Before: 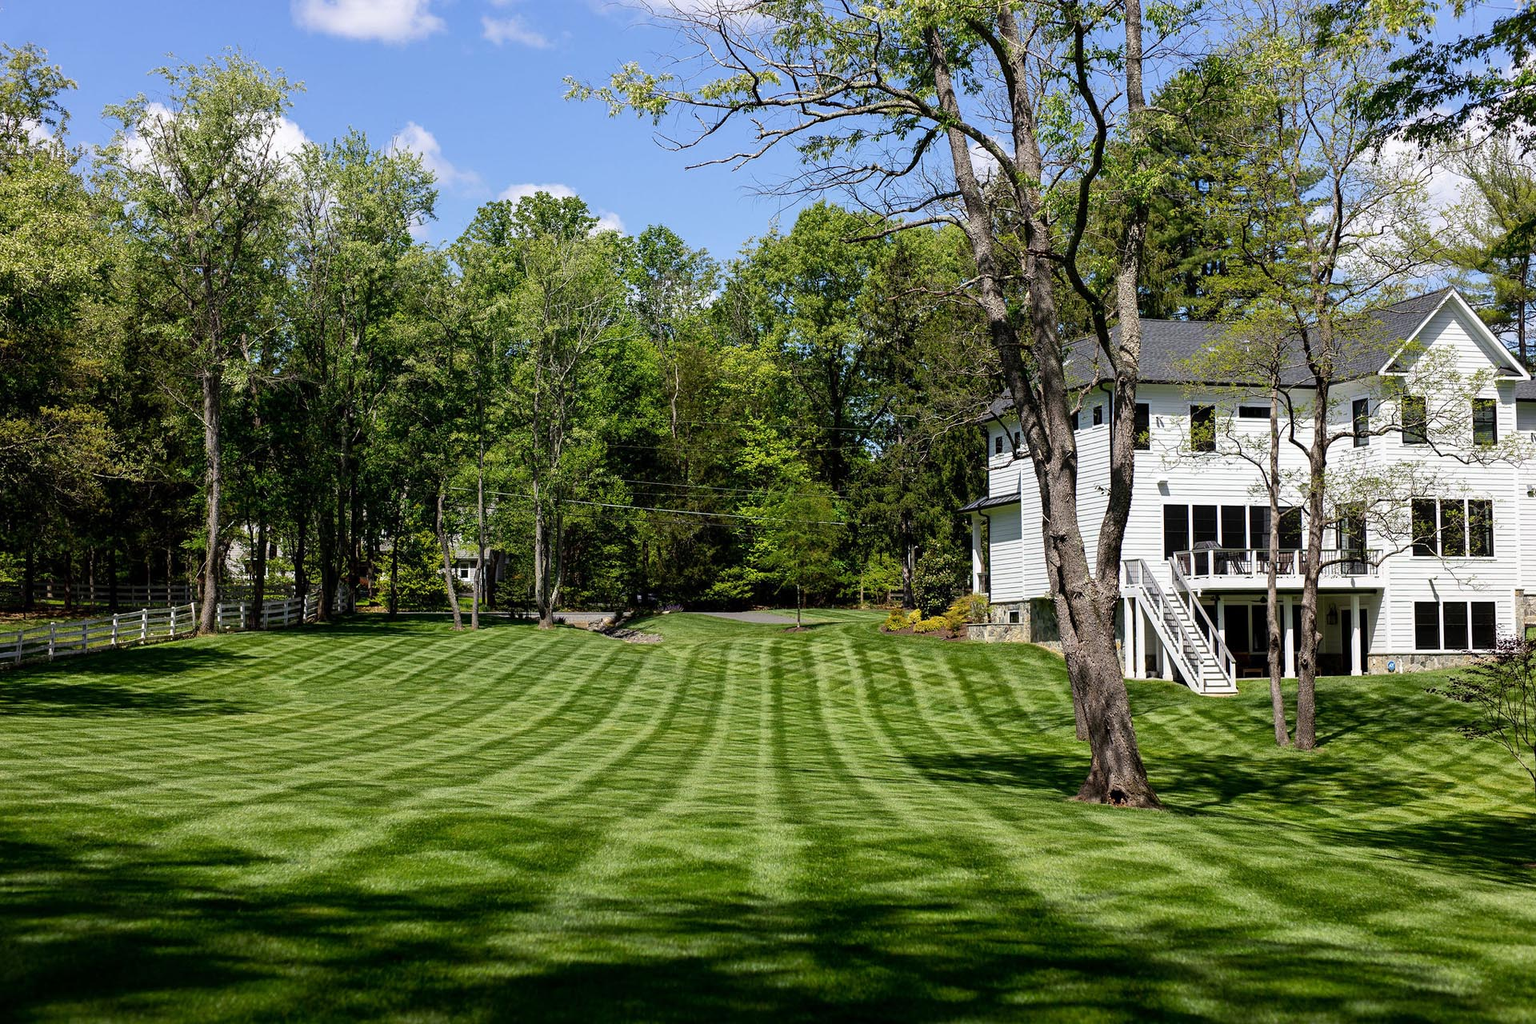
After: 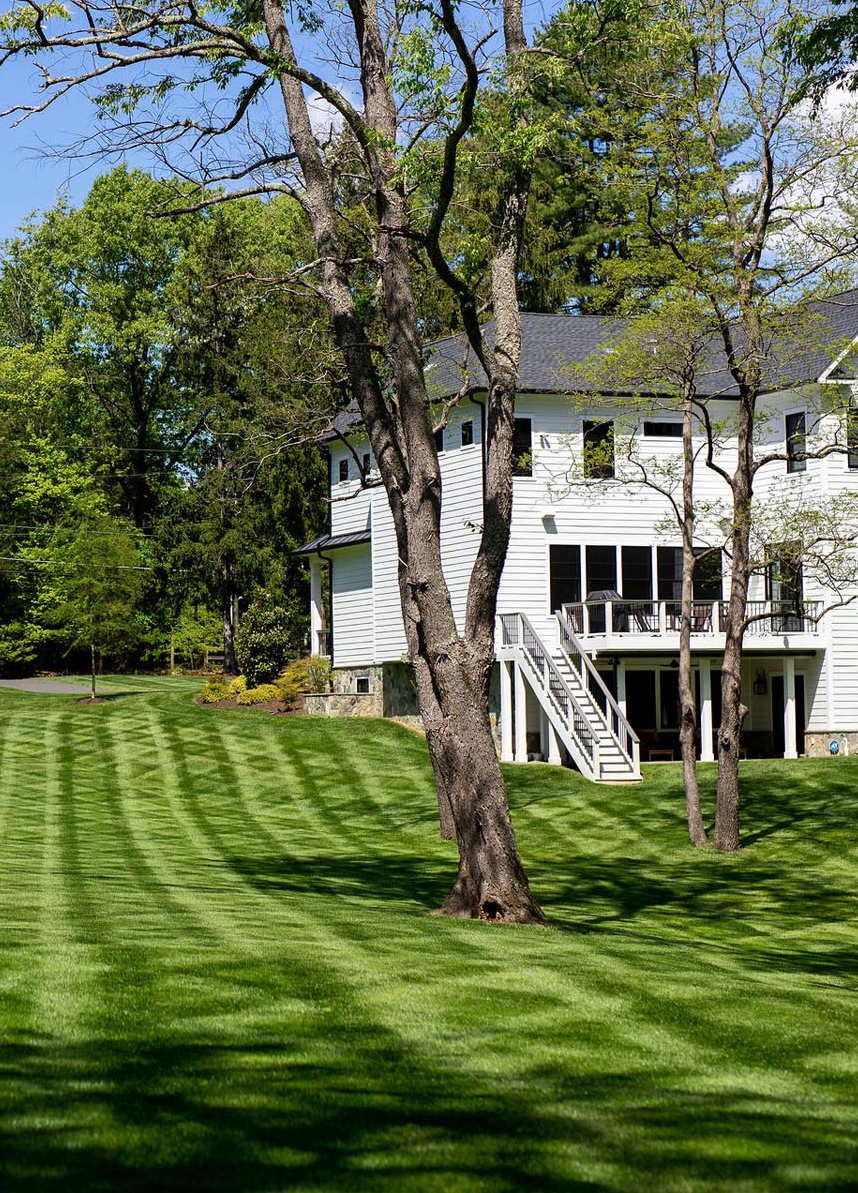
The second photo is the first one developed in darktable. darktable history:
crop: left 47.167%, top 6.775%, right 8.106%
tone equalizer: edges refinement/feathering 500, mask exposure compensation -1.57 EV, preserve details no
velvia: strength 16.78%
